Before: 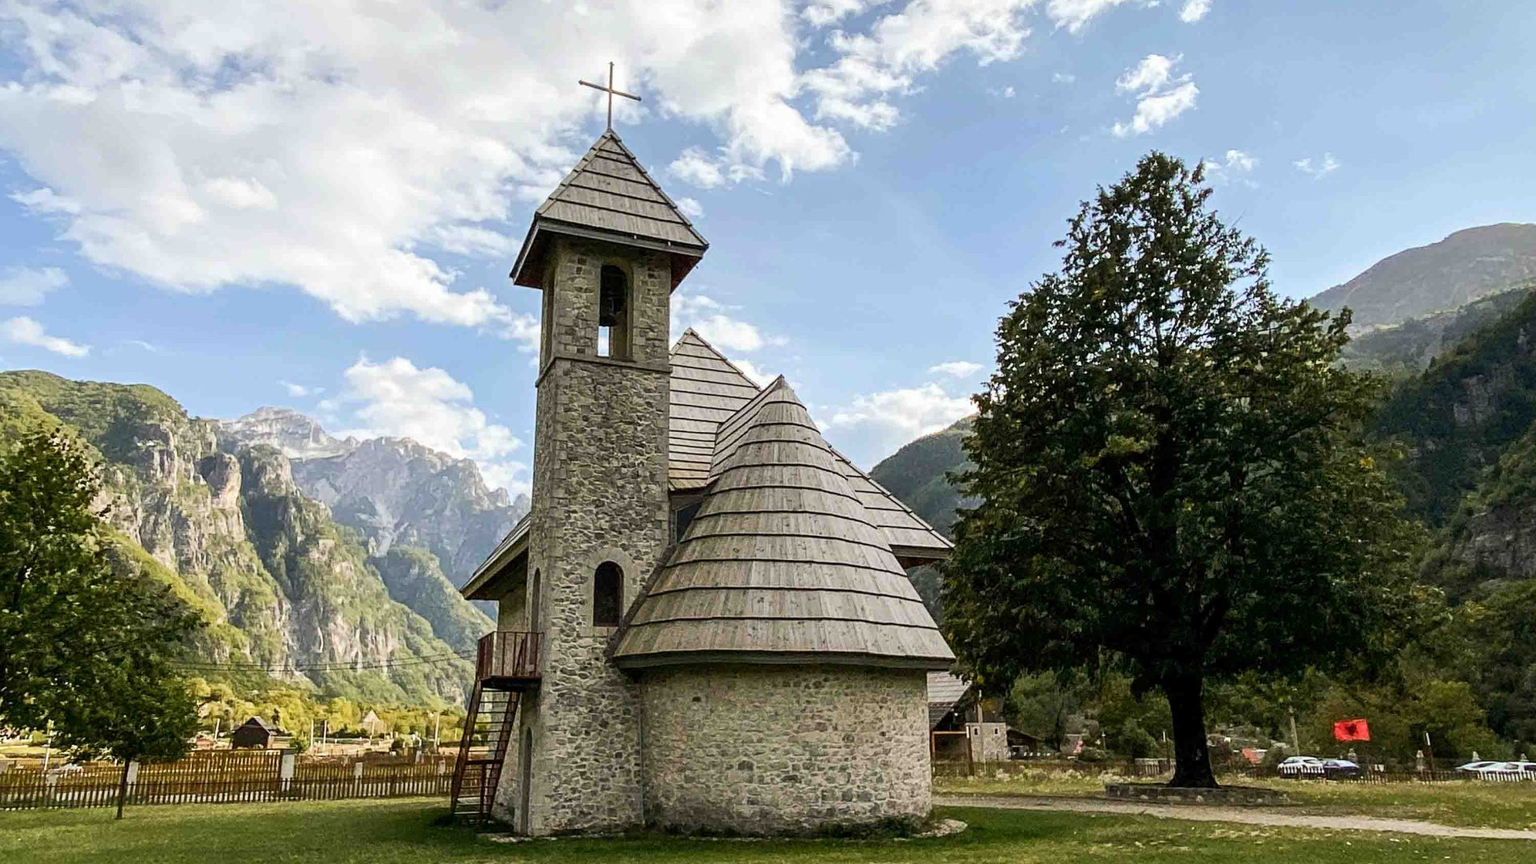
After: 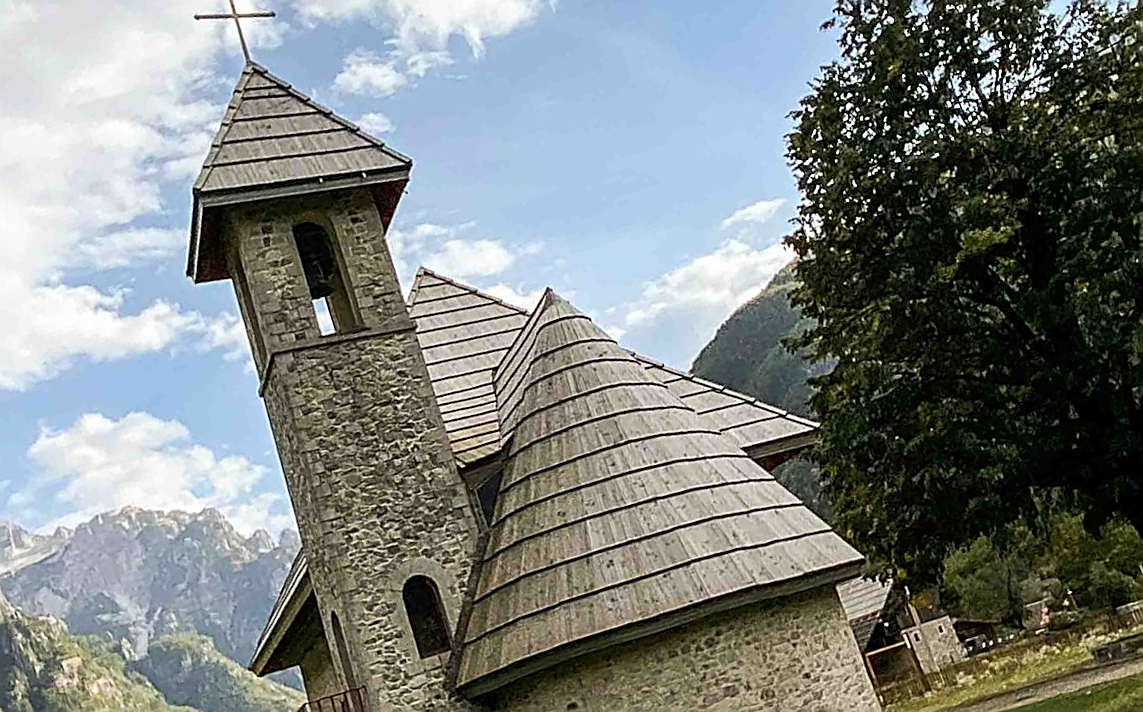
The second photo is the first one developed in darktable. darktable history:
crop and rotate: angle 17.93°, left 6.804%, right 3.949%, bottom 1.115%
sharpen: amount 0.75
